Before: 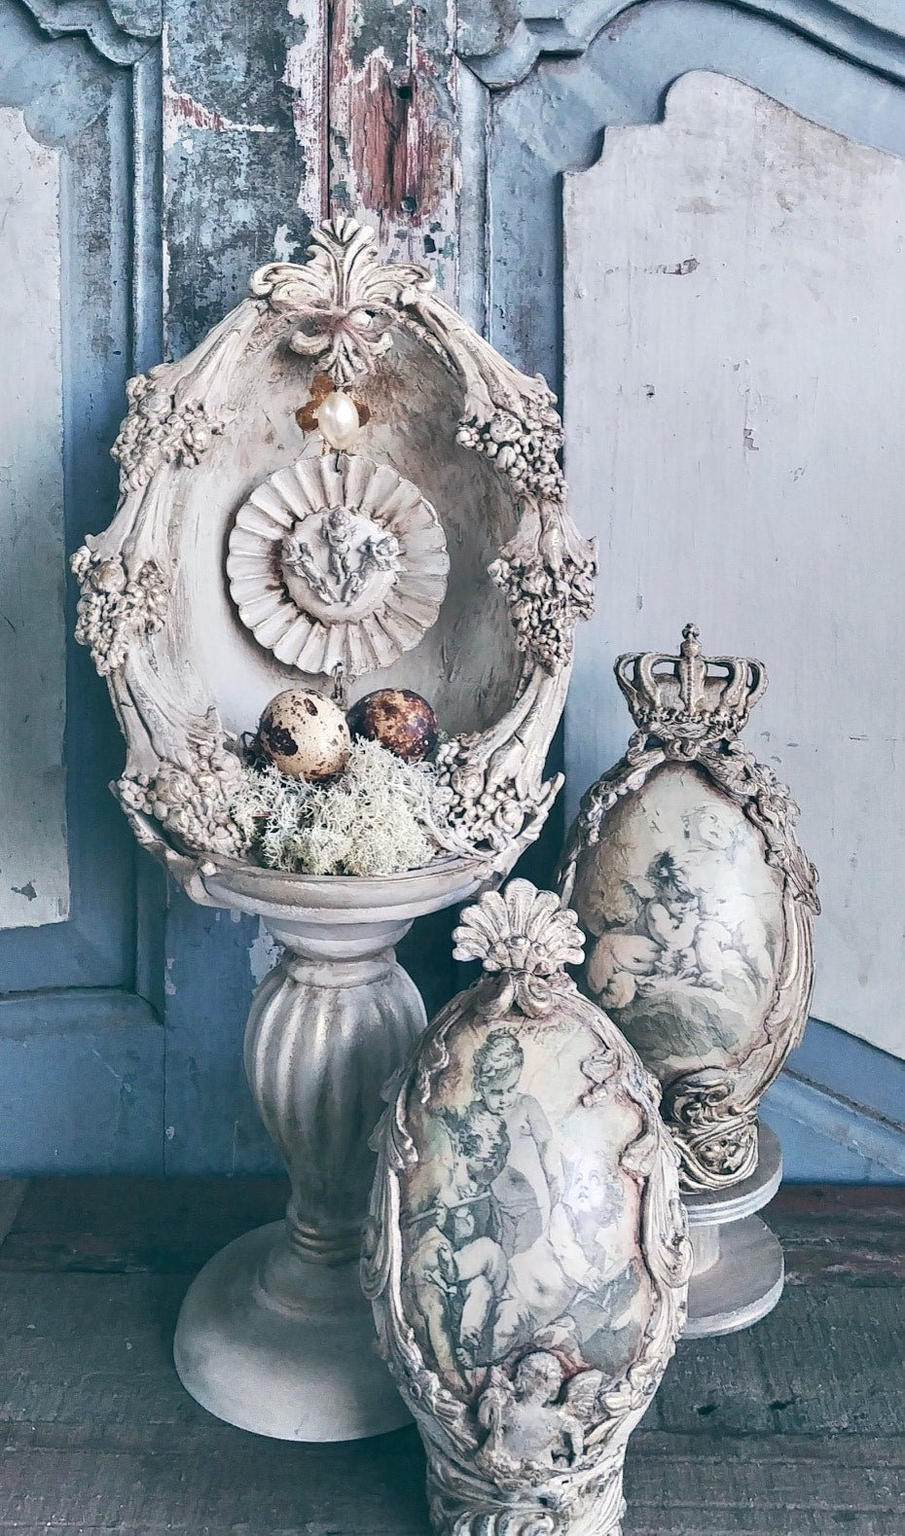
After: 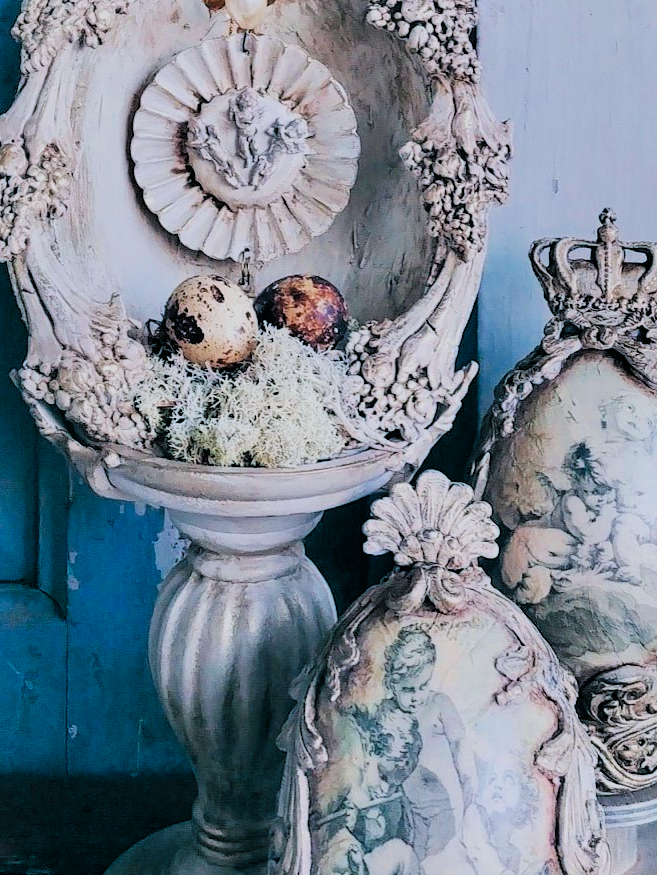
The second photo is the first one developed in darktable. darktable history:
filmic rgb: black relative exposure -4.39 EV, white relative exposure 5.03 EV, hardness 2.21, latitude 40.03%, contrast 1.154, highlights saturation mix 11.12%, shadows ↔ highlights balance 0.782%, color science v4 (2020)
crop: left 11.013%, top 27.464%, right 18.285%, bottom 17.119%
color zones: curves: ch0 [(0, 0.425) (0.143, 0.422) (0.286, 0.42) (0.429, 0.419) (0.571, 0.419) (0.714, 0.42) (0.857, 0.422) (1, 0.425)]; ch1 [(0, 0.666) (0.143, 0.669) (0.286, 0.671) (0.429, 0.67) (0.571, 0.67) (0.714, 0.67) (0.857, 0.67) (1, 0.666)]
color correction: highlights a* -0.137, highlights b* -5.29, shadows a* -0.146, shadows b* -0.099
